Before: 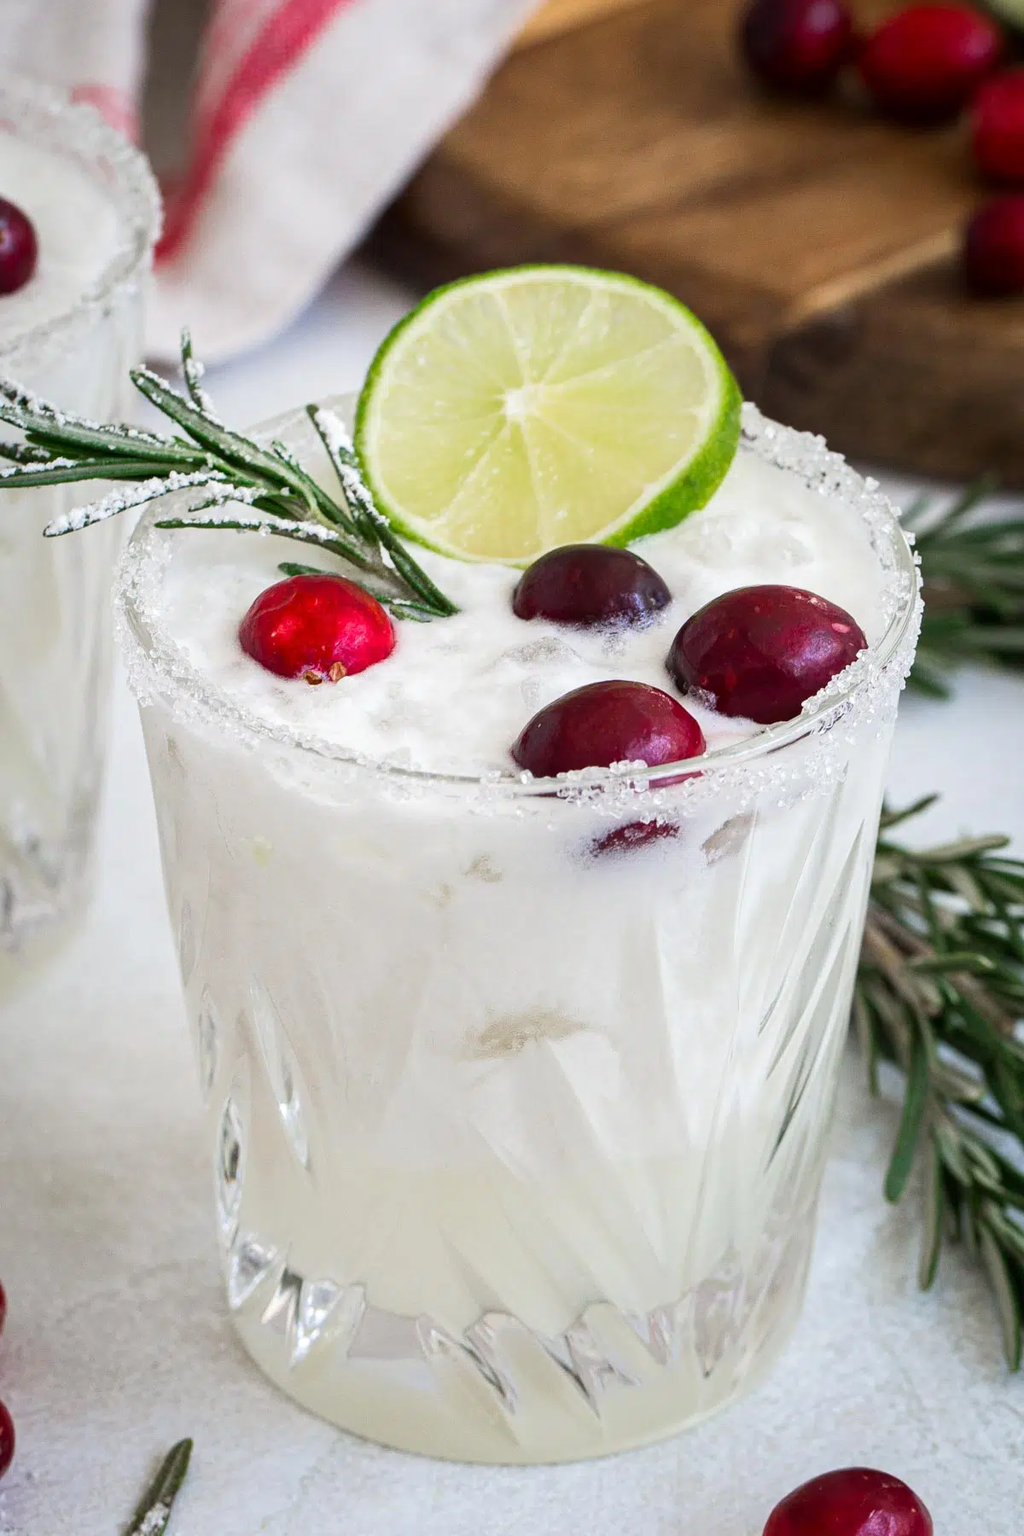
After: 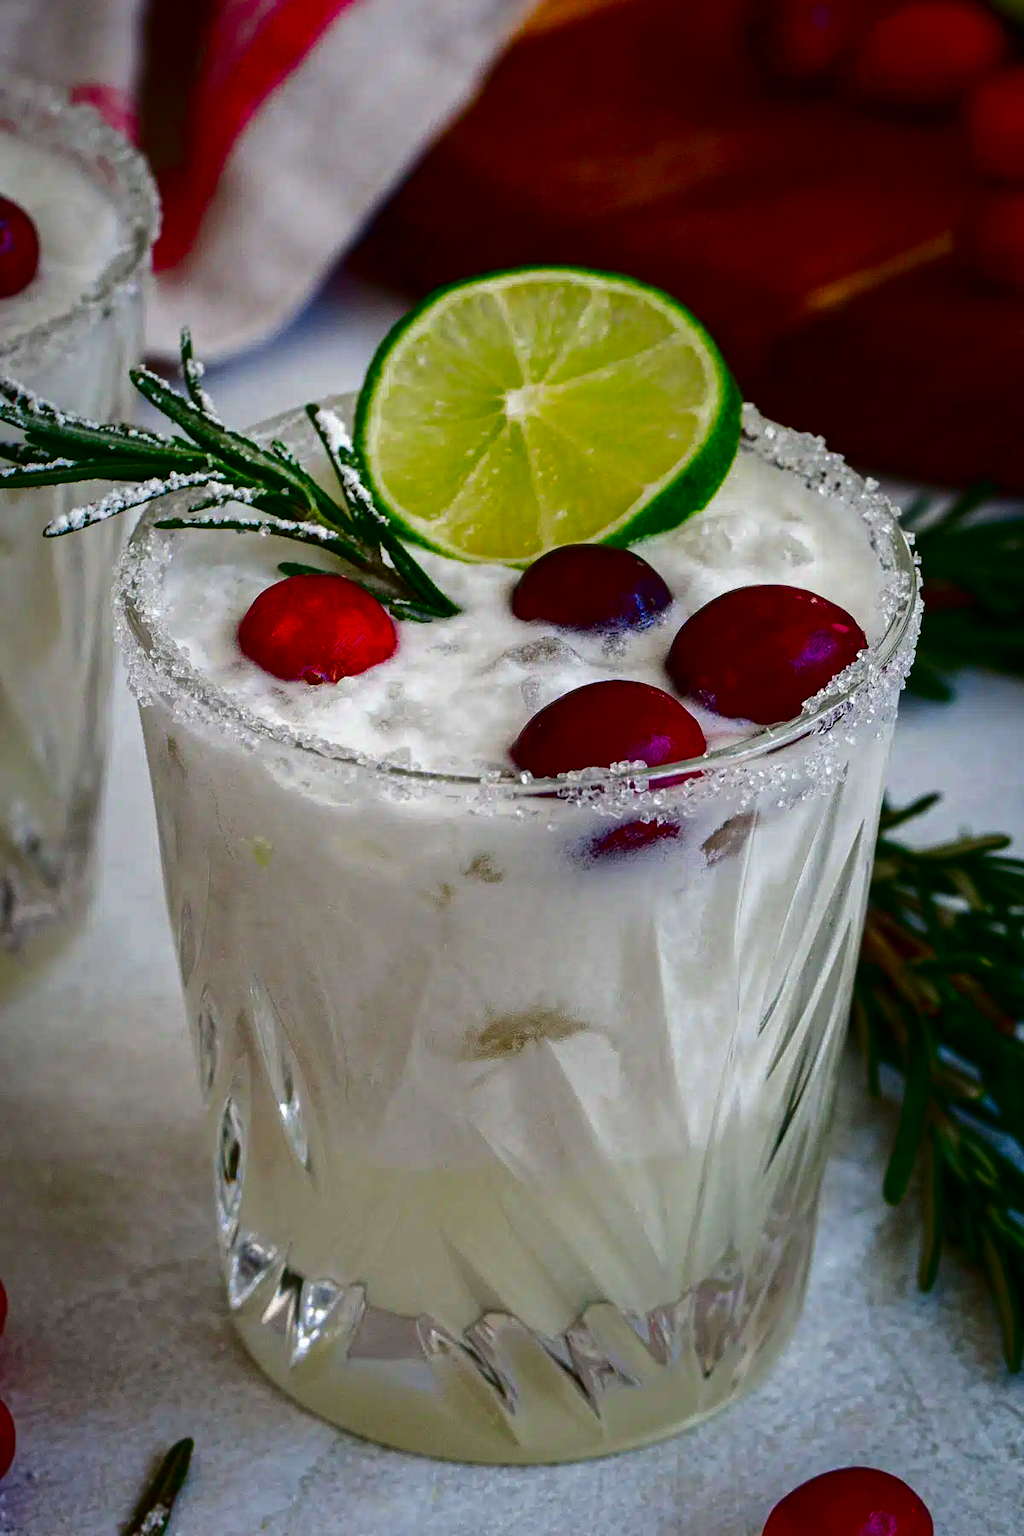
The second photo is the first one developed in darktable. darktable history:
contrast brightness saturation: brightness -0.982, saturation 0.988
